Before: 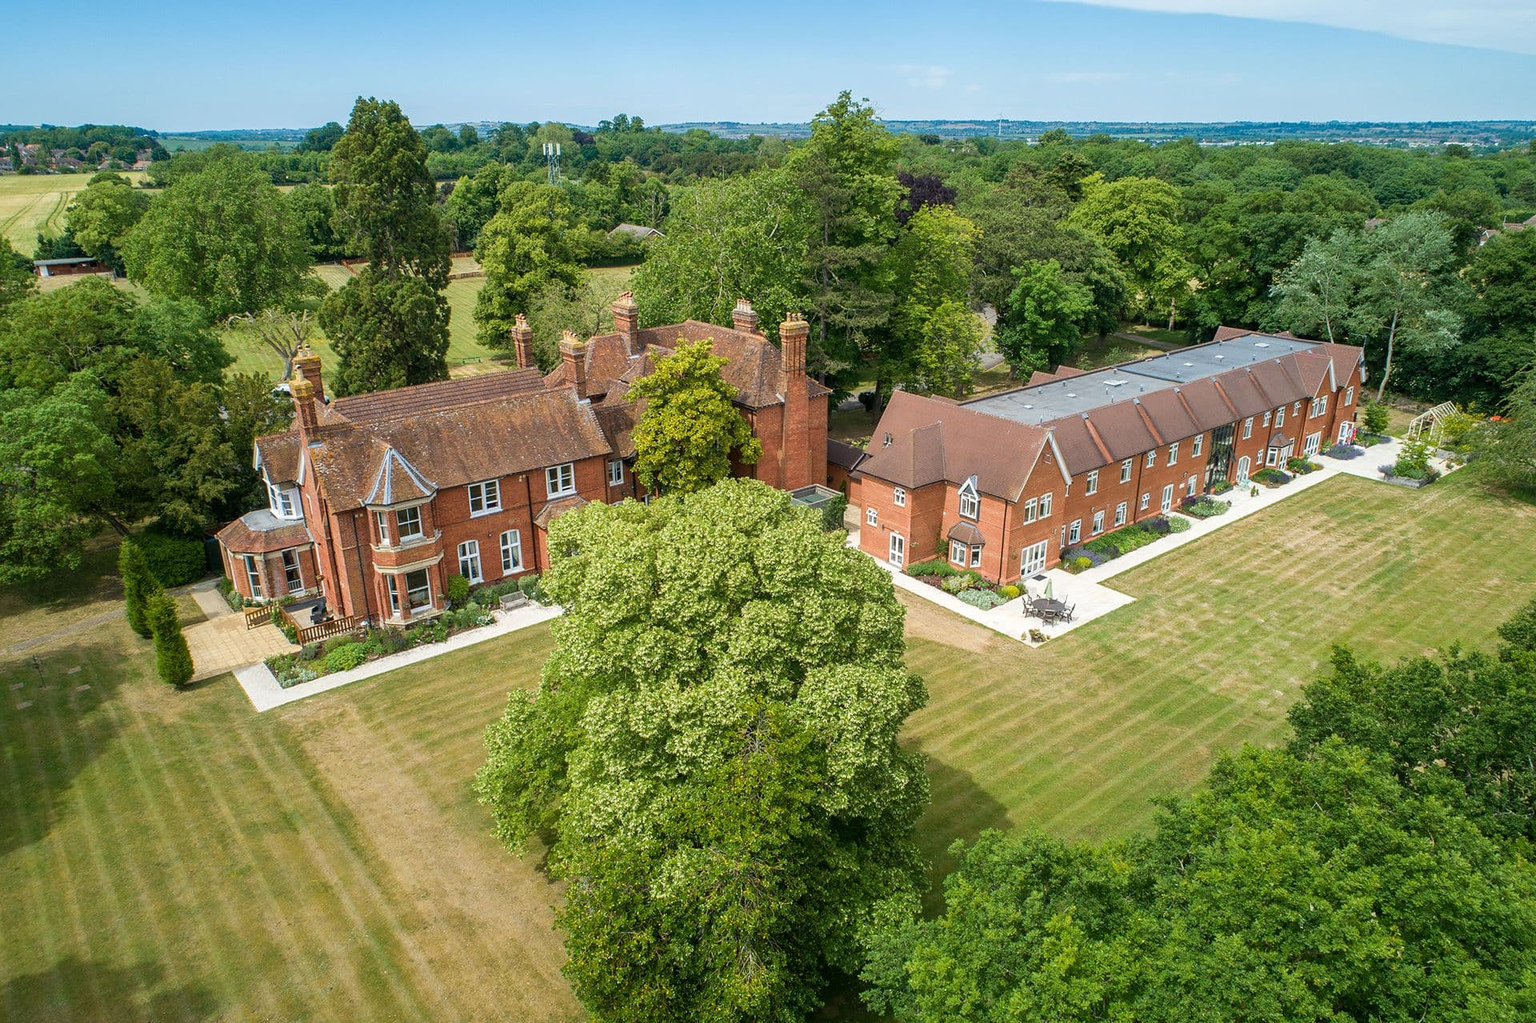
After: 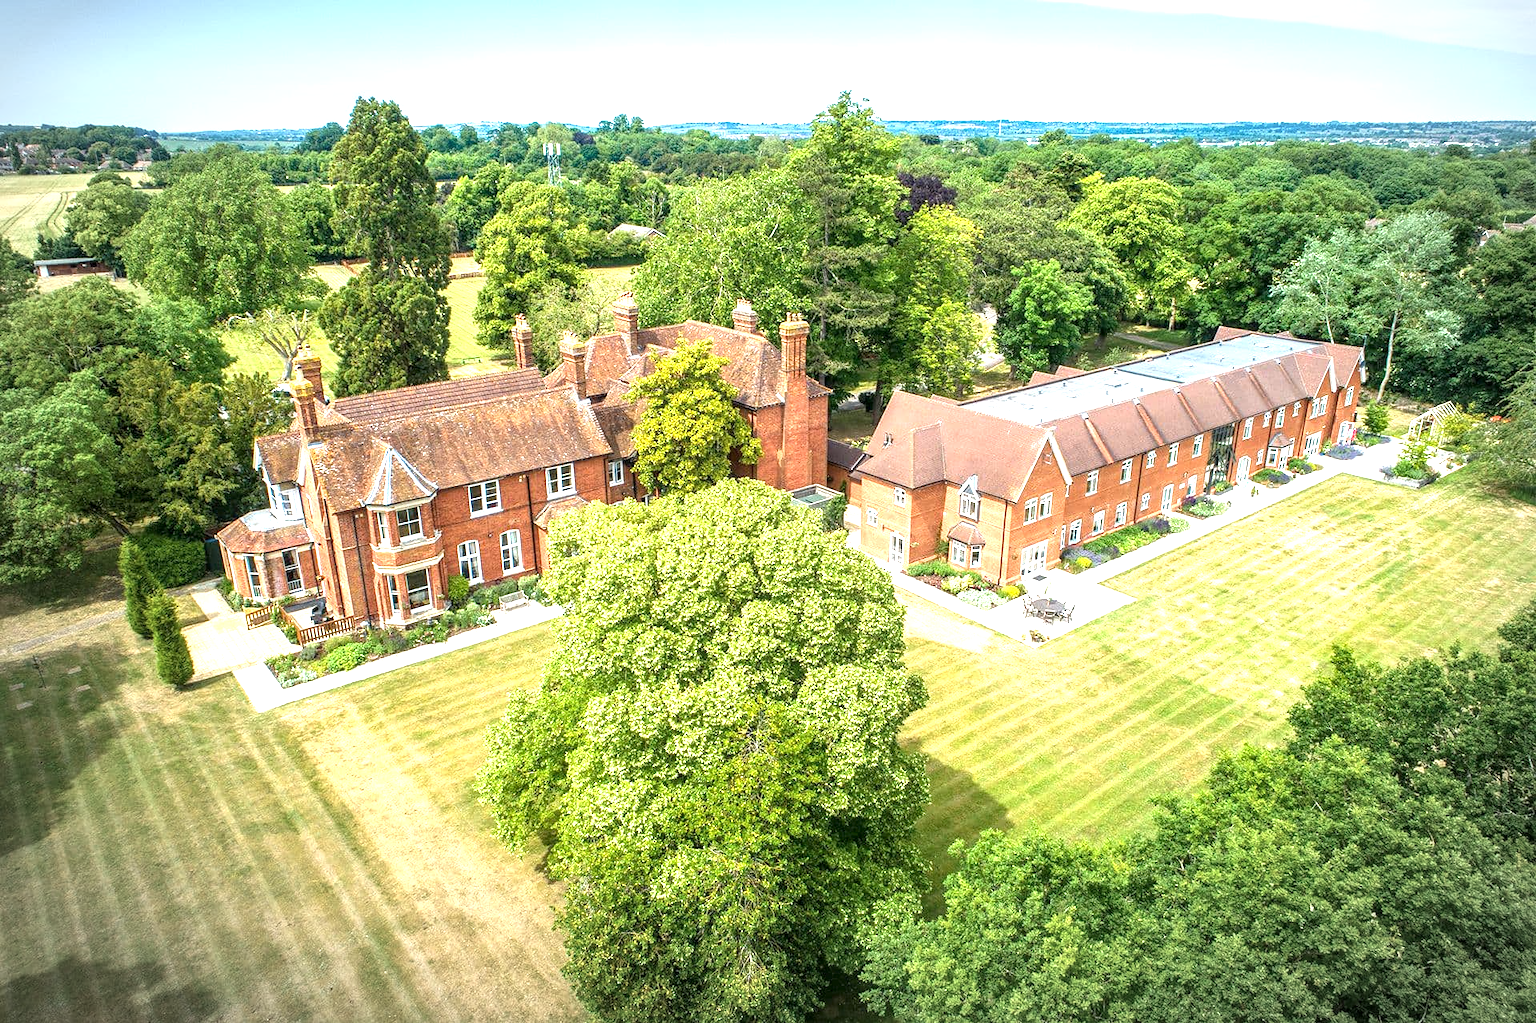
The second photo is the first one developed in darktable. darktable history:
local contrast: detail 130%
exposure: black level correction 0, exposure 1.377 EV, compensate highlight preservation false
vignetting: center (0.034, -0.084), automatic ratio true
